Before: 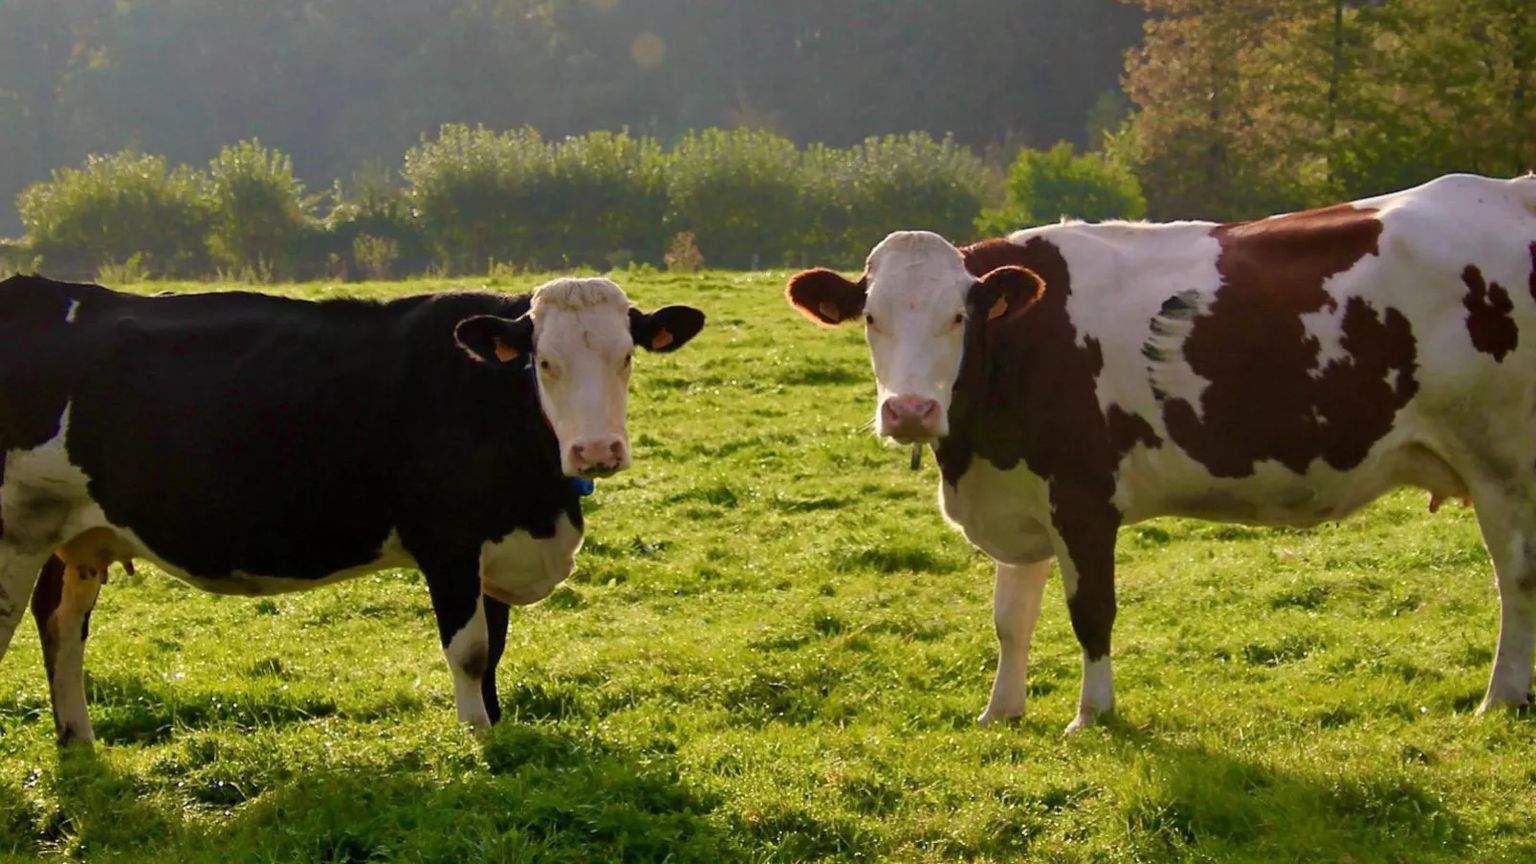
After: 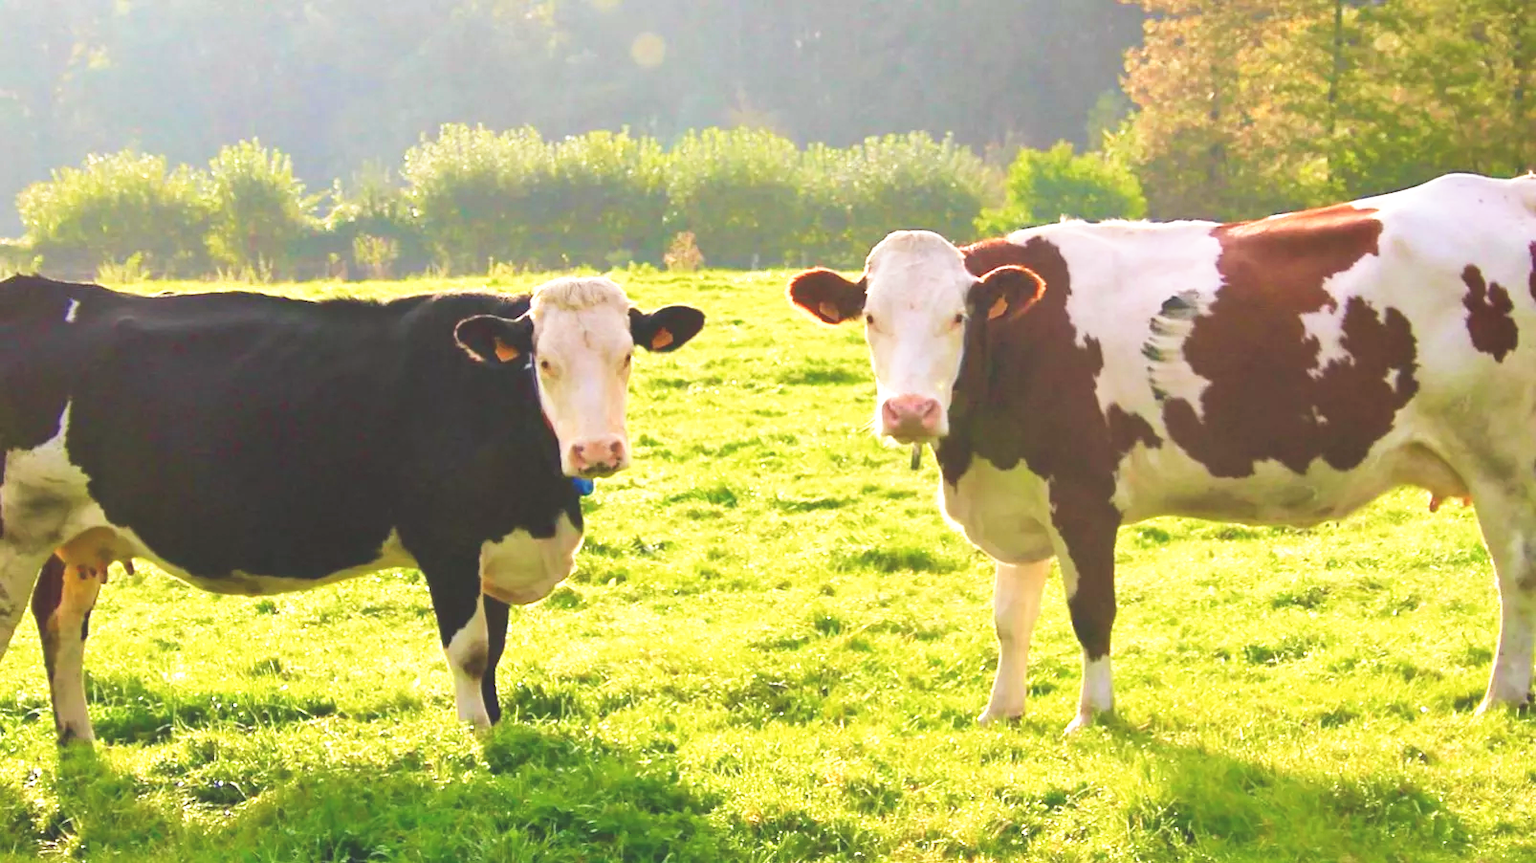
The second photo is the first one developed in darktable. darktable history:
base curve: curves: ch0 [(0, 0) (0.579, 0.807) (1, 1)], preserve colors none
exposure: black level correction -0.006, exposure 1 EV, compensate exposure bias true, compensate highlight preservation false
levels: levels [0, 0.445, 1]
